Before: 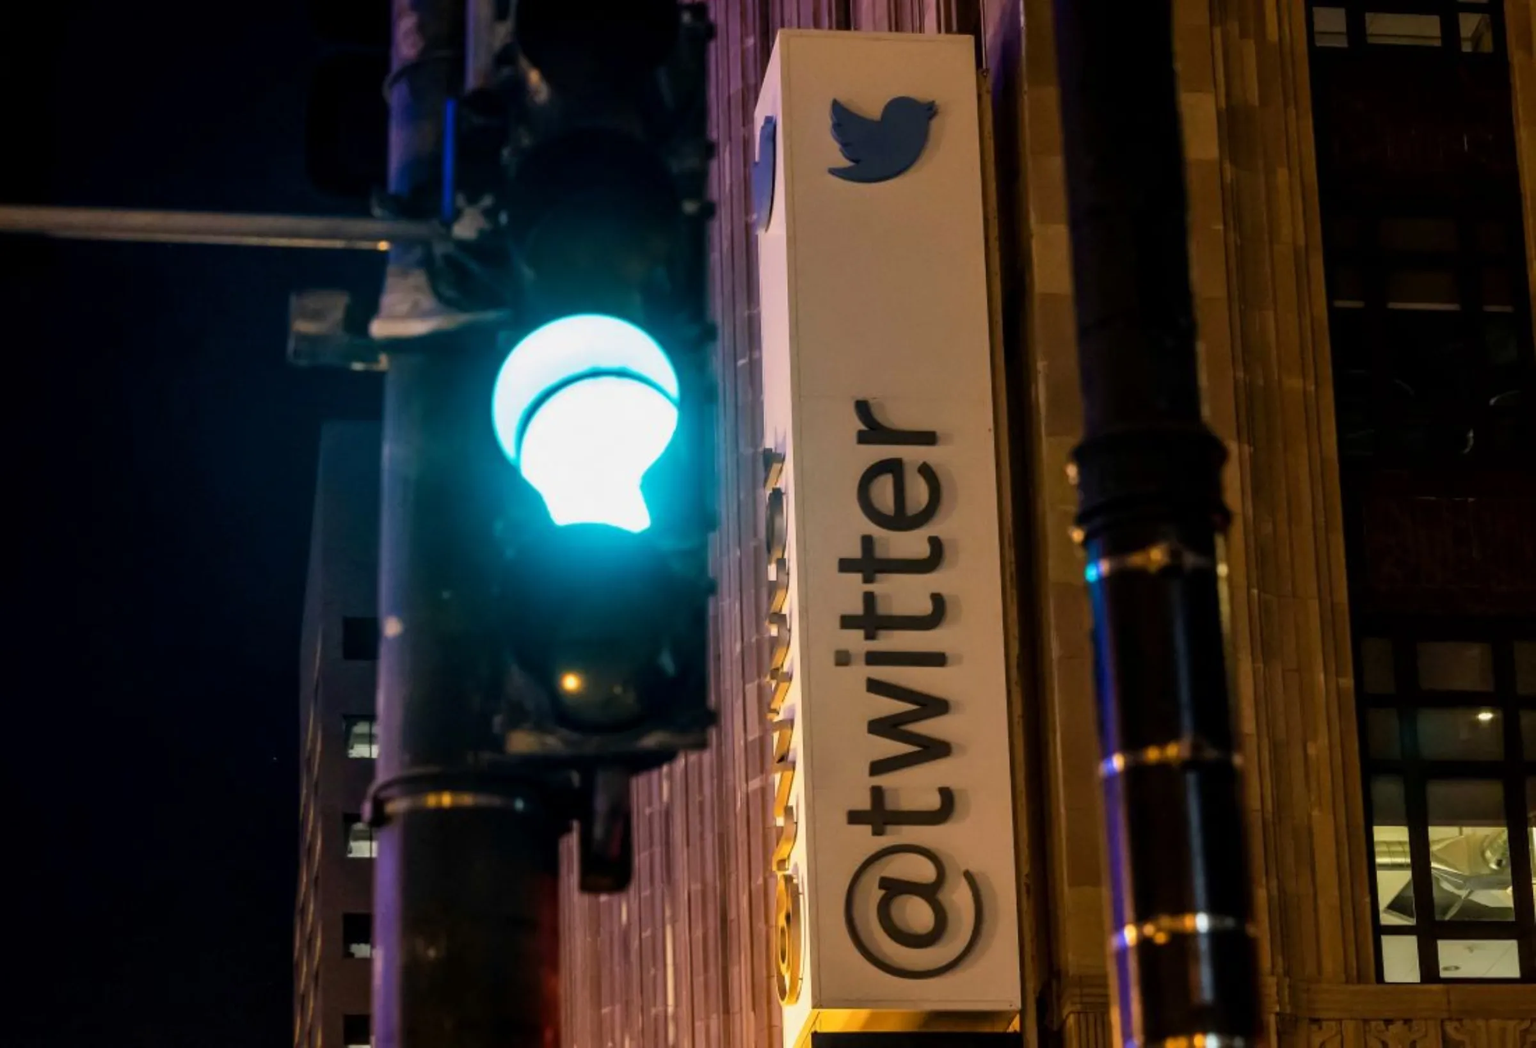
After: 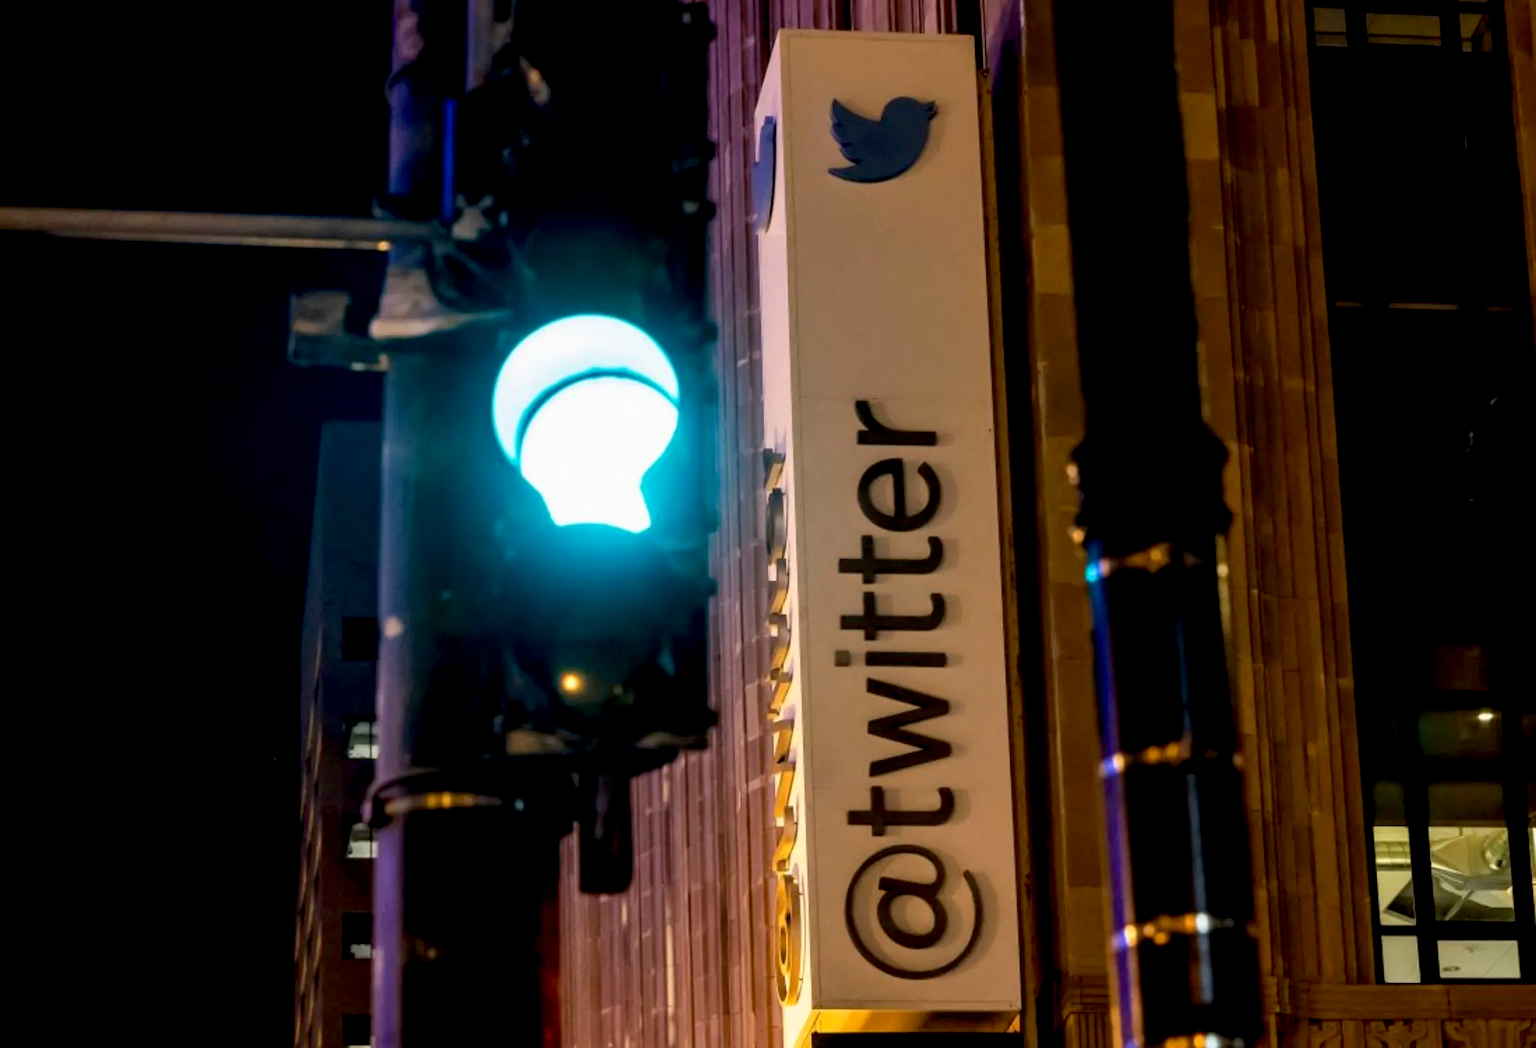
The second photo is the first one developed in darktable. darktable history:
exposure: black level correction 0.009, exposure 0.118 EV, compensate exposure bias true, compensate highlight preservation false
